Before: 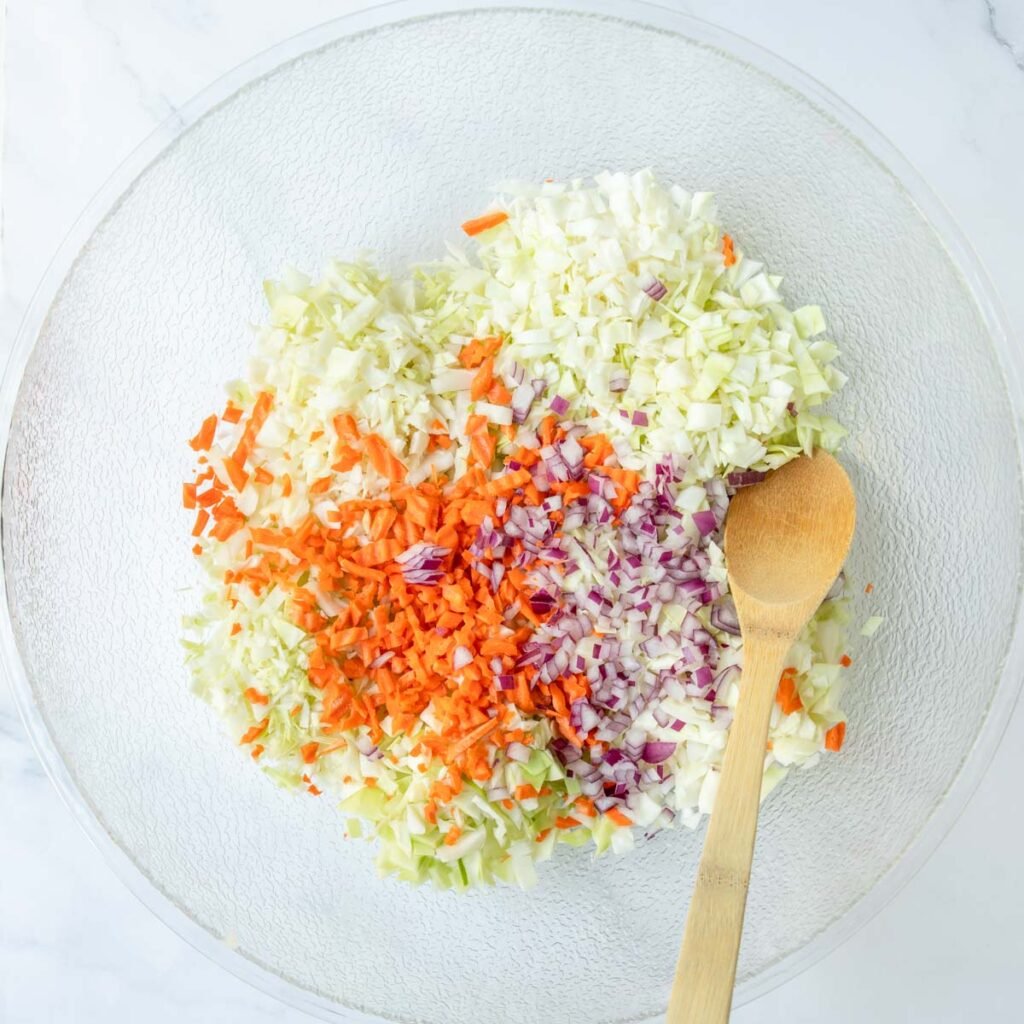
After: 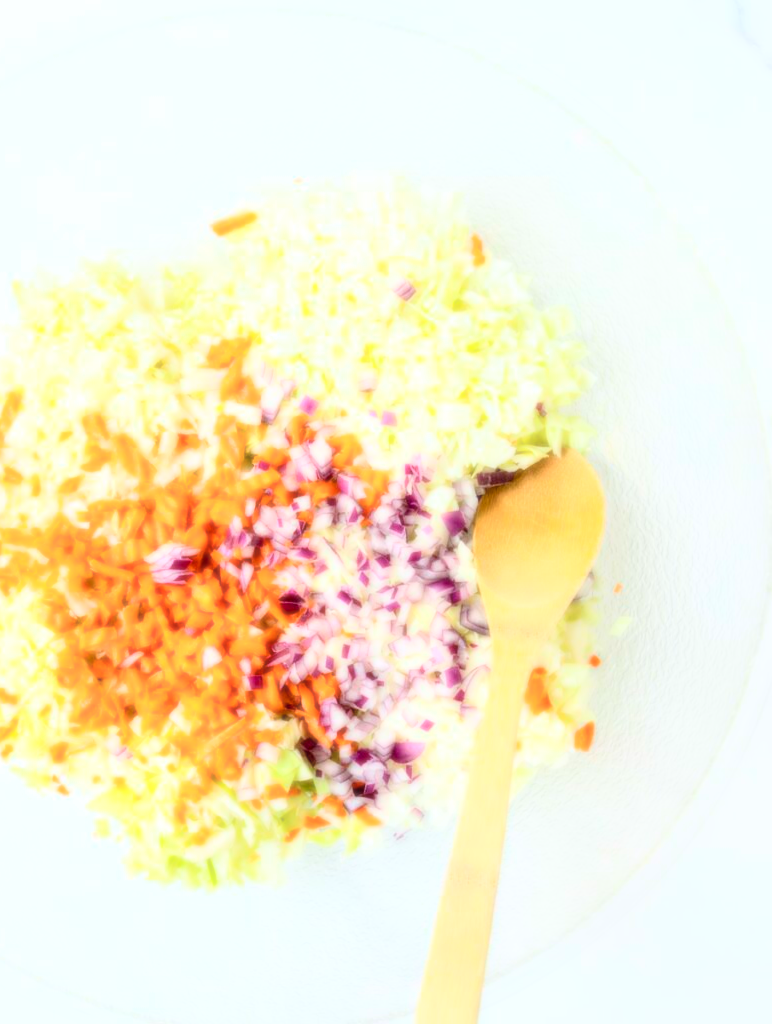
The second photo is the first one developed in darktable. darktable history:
color balance rgb: linear chroma grading › global chroma 6.48%, perceptual saturation grading › global saturation 12.96%, global vibrance 6.02%
crop and rotate: left 24.6%
bloom: size 0%, threshold 54.82%, strength 8.31%
